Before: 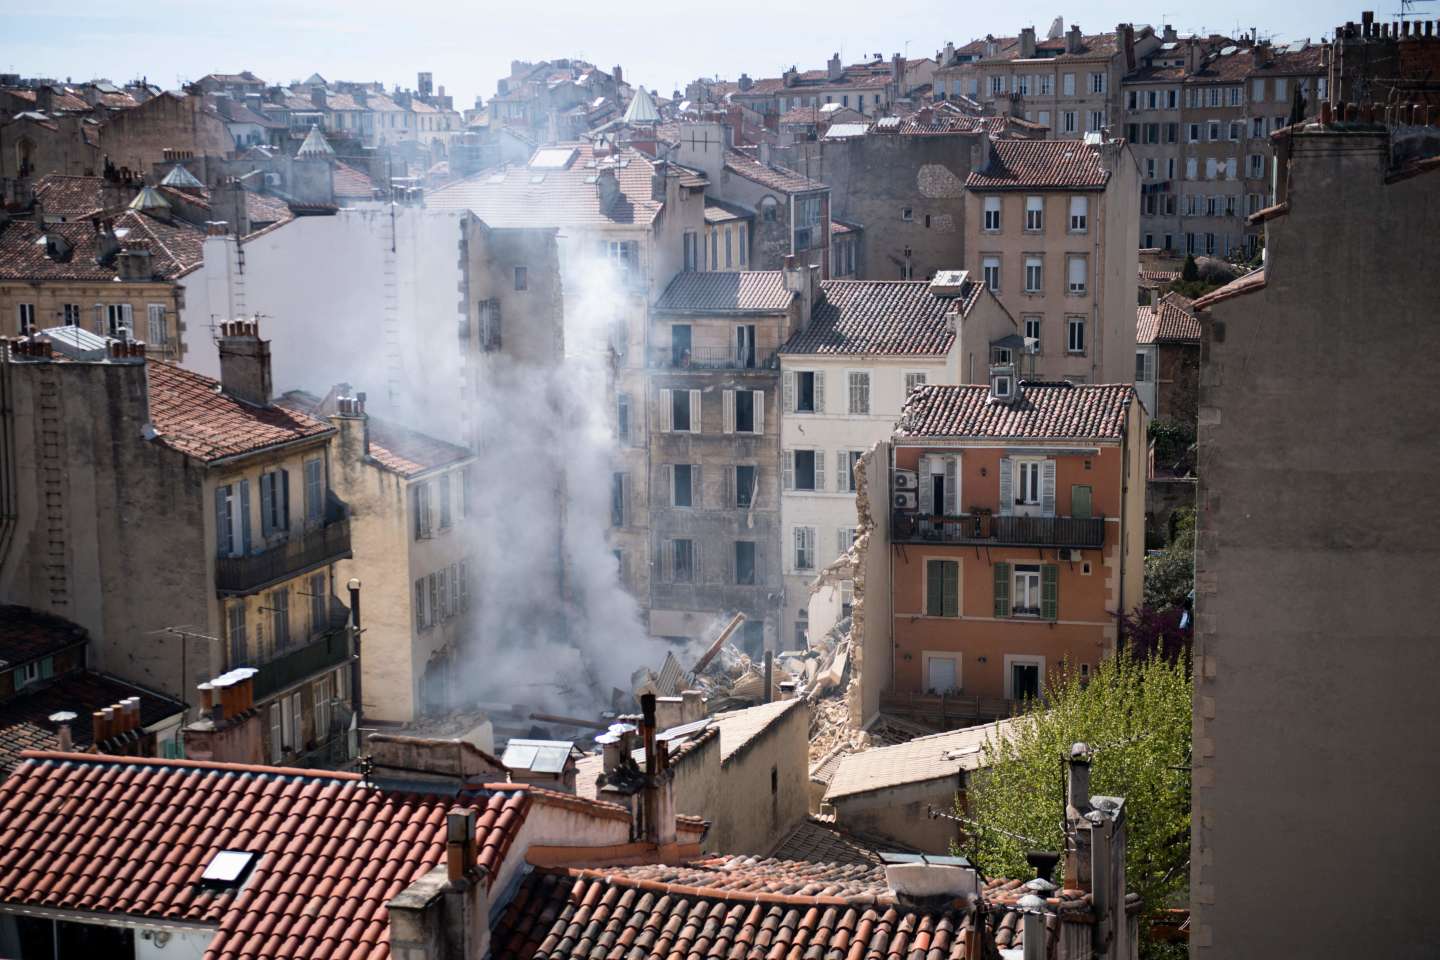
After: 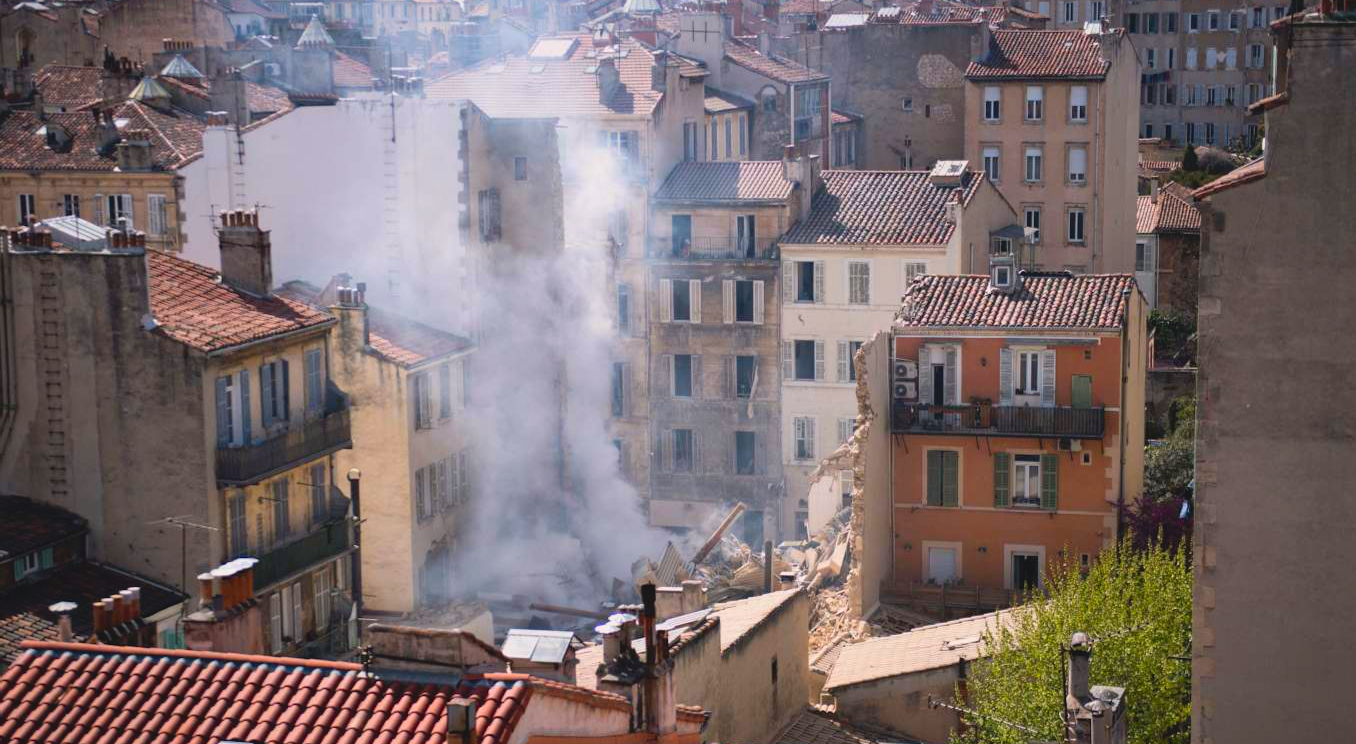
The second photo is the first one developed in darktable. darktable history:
color correction: highlights a* 3.31, highlights b* 1.77, saturation 1.21
contrast brightness saturation: contrast -0.105, brightness 0.042, saturation 0.075
crop and rotate: angle 0.025°, top 11.524%, right 5.727%, bottom 10.864%
exposure: compensate highlight preservation false
